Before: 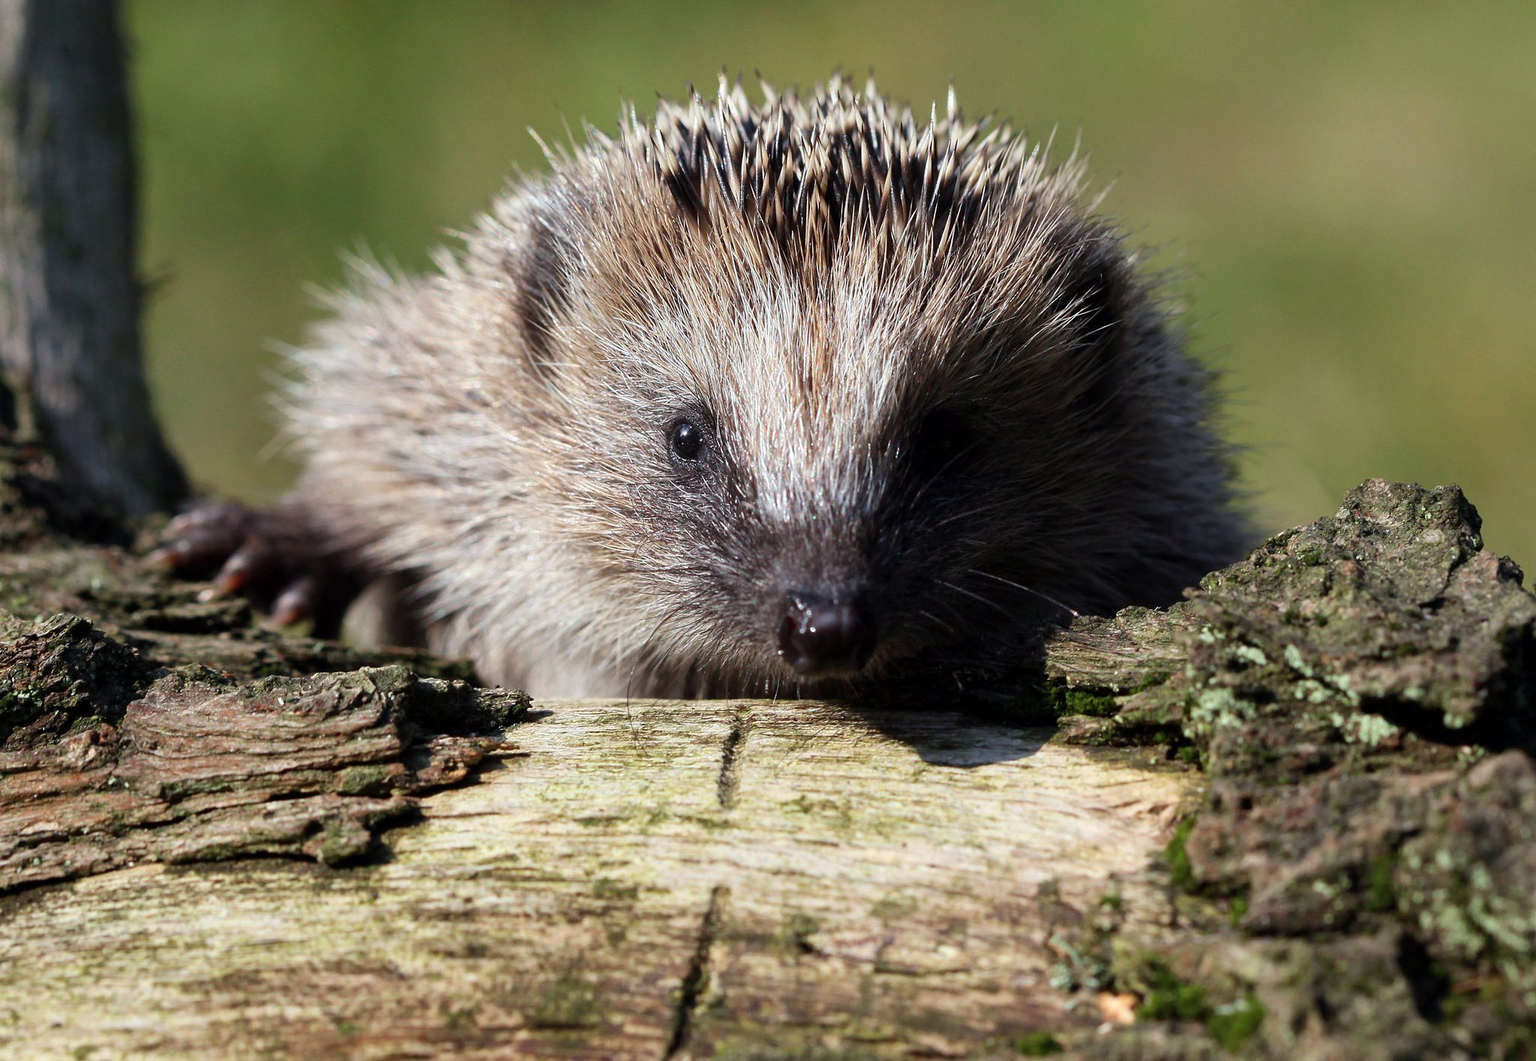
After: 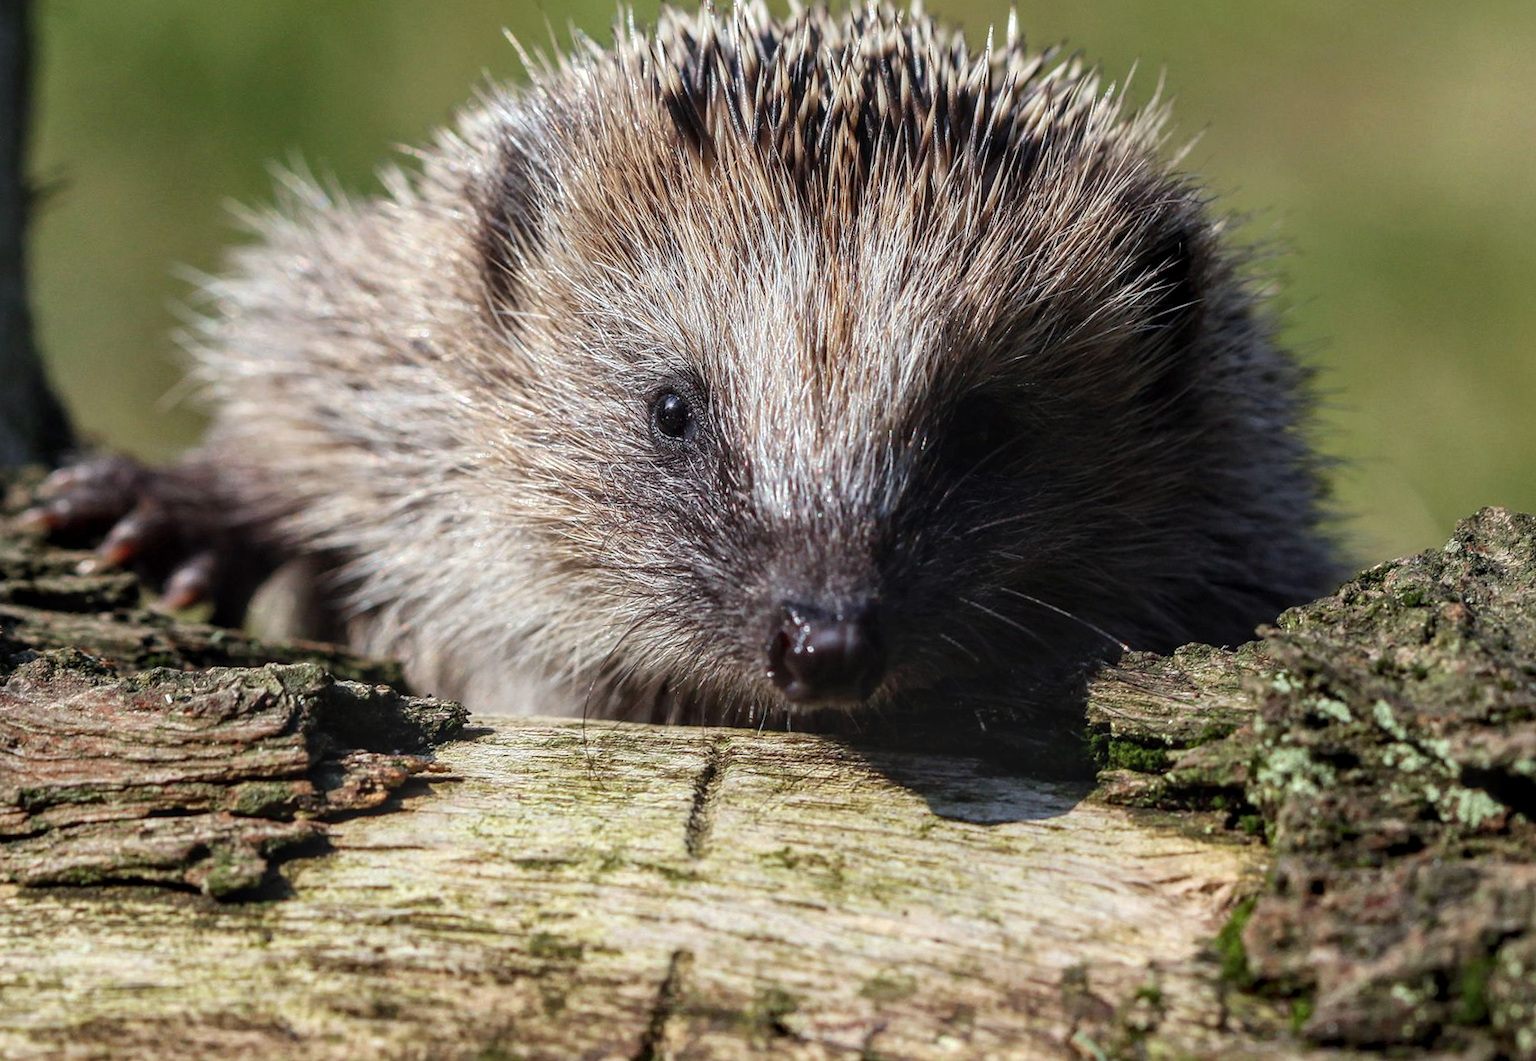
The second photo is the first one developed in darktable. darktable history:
crop and rotate: angle -3.27°, left 5.211%, top 5.211%, right 4.607%, bottom 4.607%
local contrast: highlights 0%, shadows 0%, detail 133%
